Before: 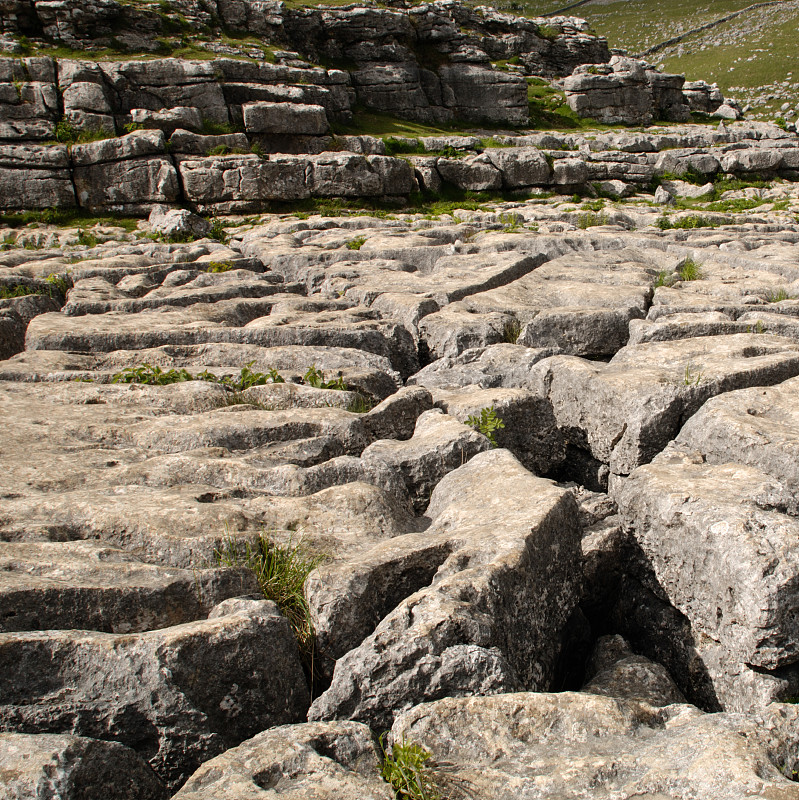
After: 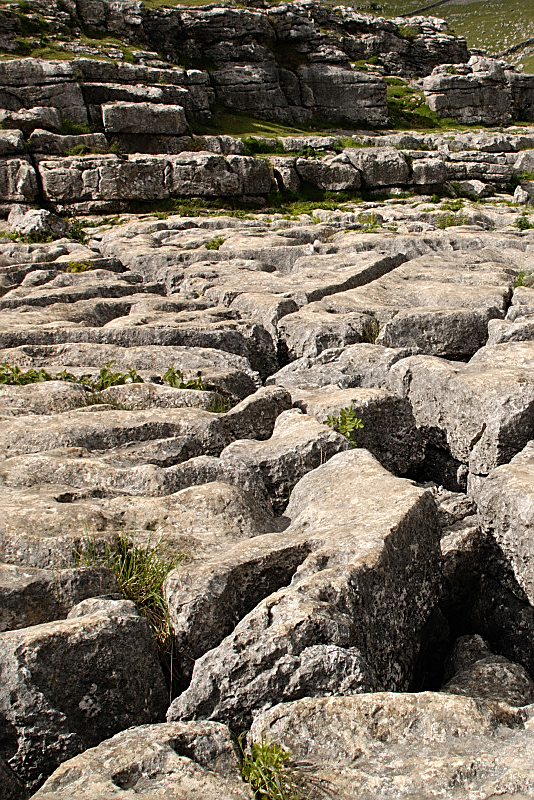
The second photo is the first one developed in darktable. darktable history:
sharpen: on, module defaults
crop and rotate: left 17.732%, right 15.423%
